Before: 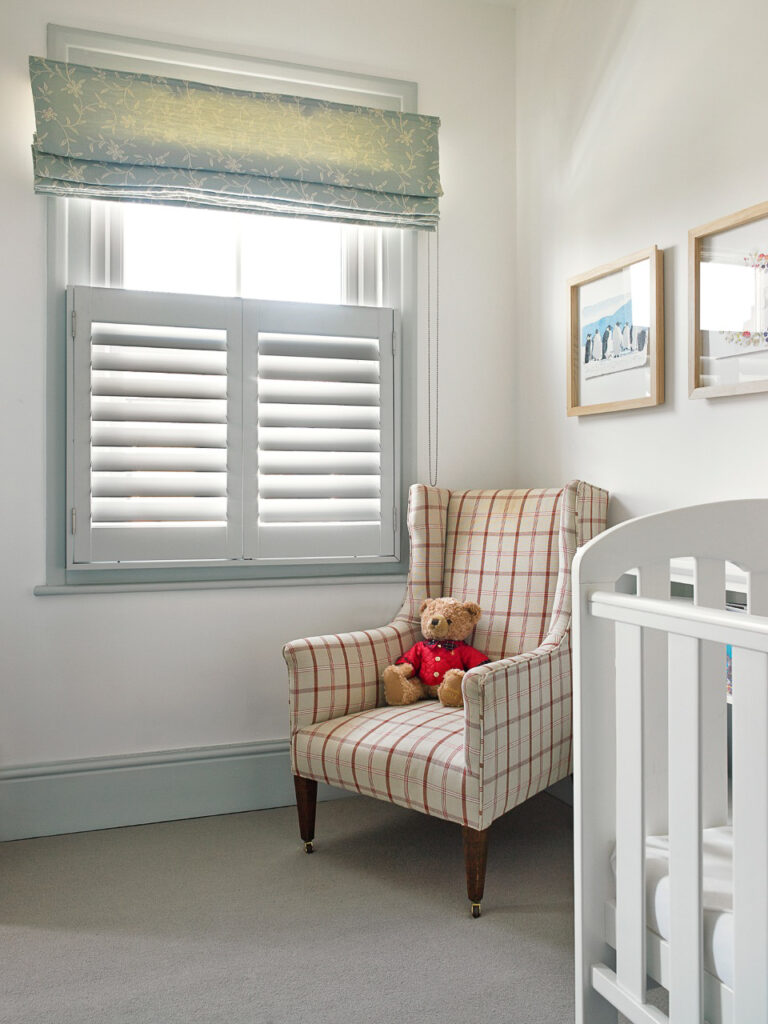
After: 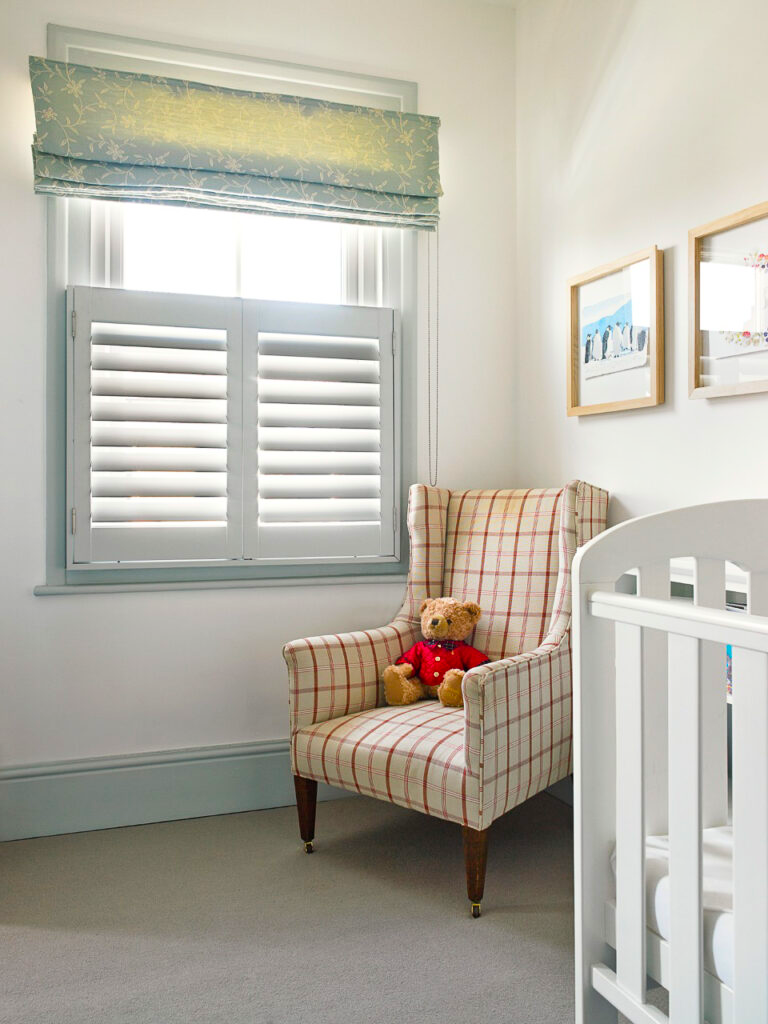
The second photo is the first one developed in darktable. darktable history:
color balance rgb: perceptual saturation grading › global saturation 30%, global vibrance 20%
shadows and highlights: shadows 0, highlights 40
